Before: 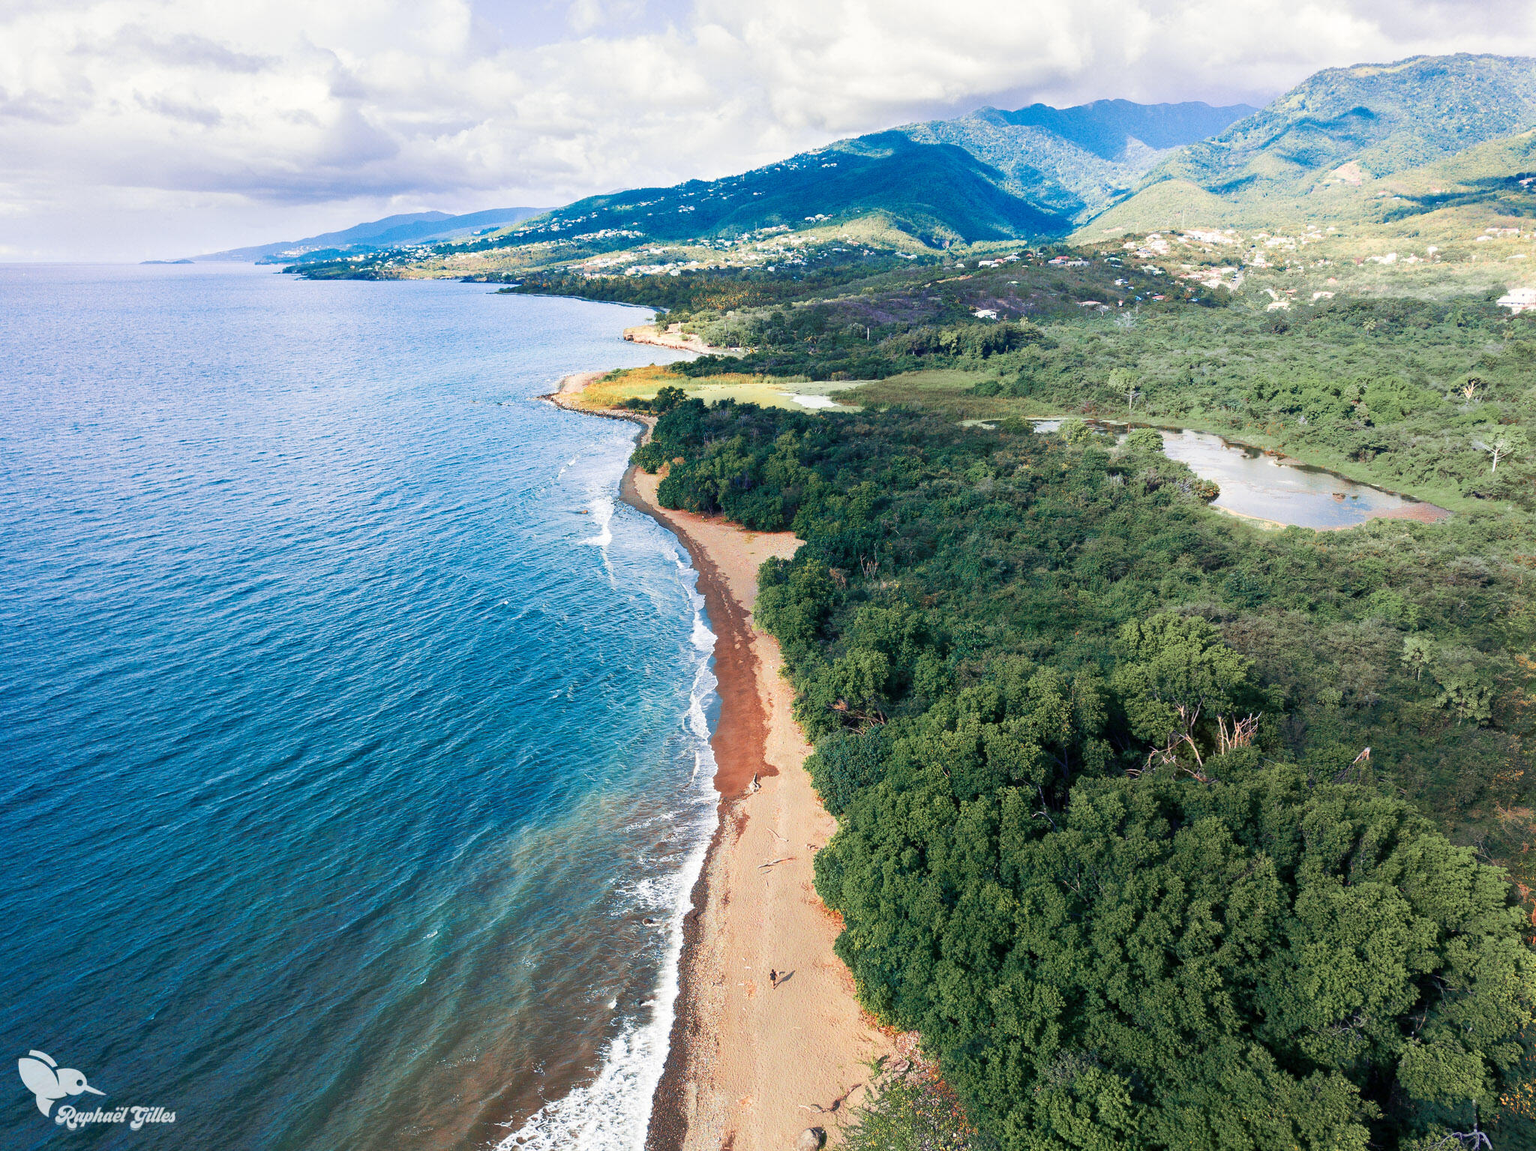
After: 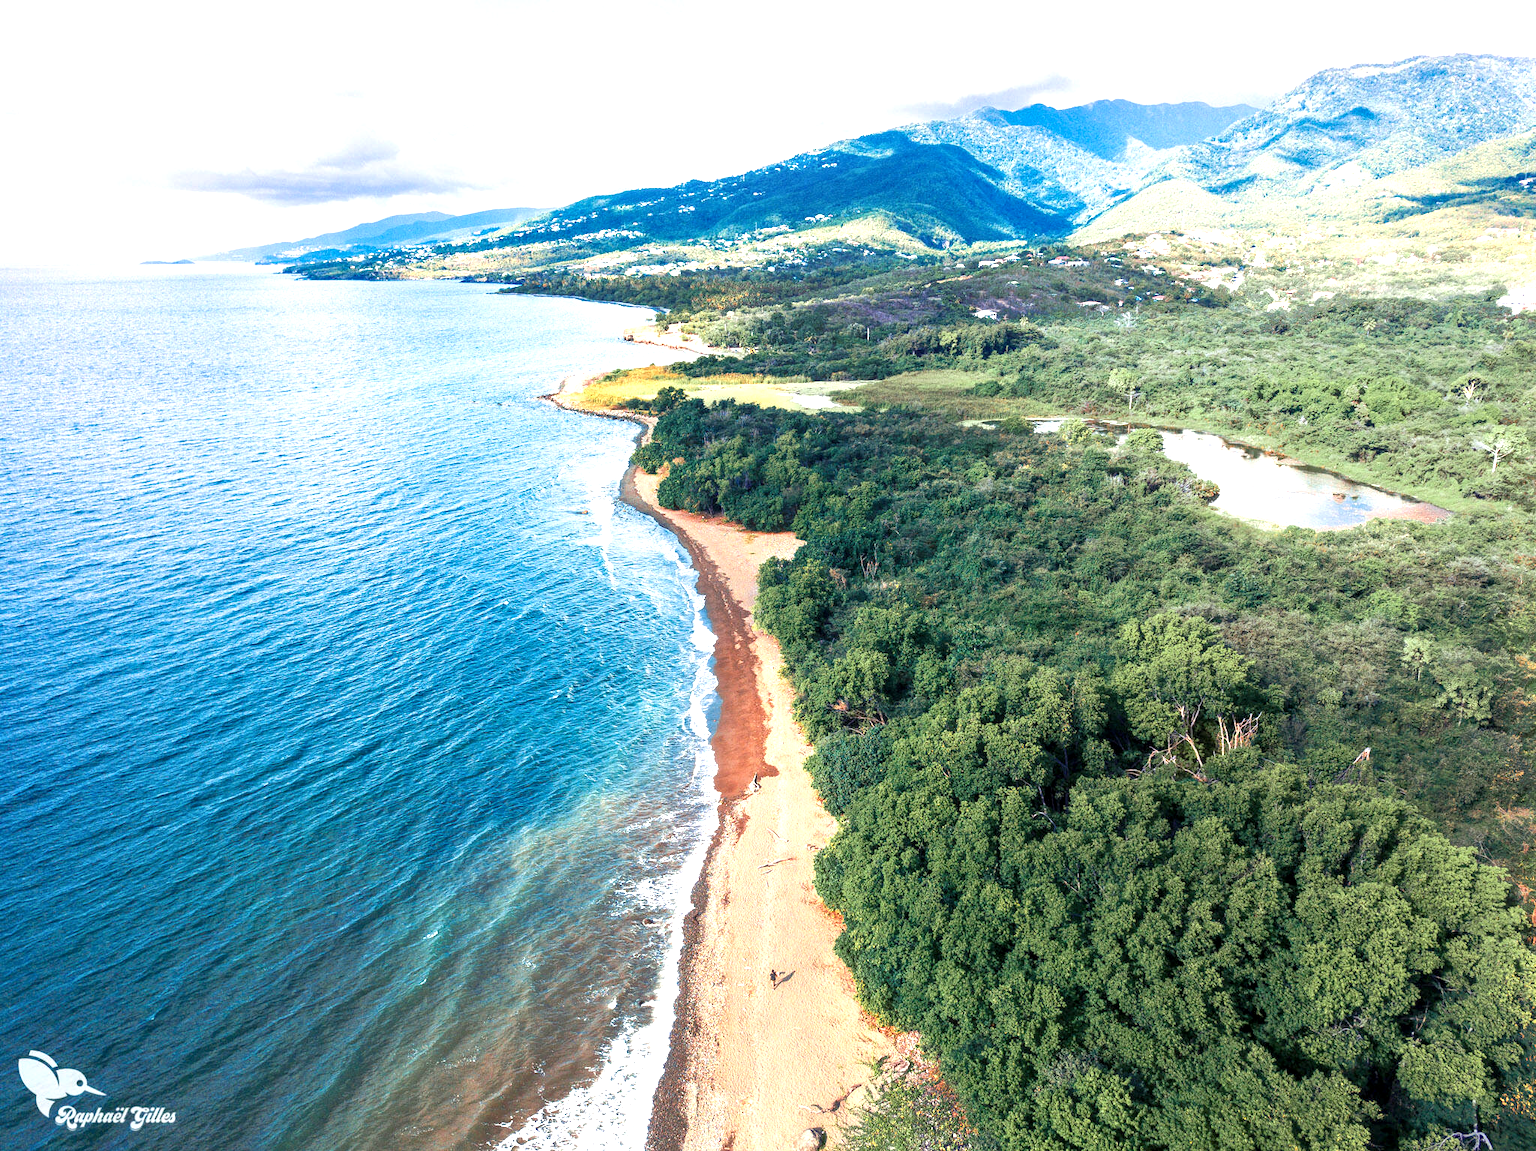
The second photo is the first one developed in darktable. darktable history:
local contrast: on, module defaults
levels: black 8.57%, white 99.92%
tone equalizer: edges refinement/feathering 500, mask exposure compensation -1.57 EV, preserve details no
exposure: black level correction 0, exposure 0.704 EV, compensate highlight preservation false
